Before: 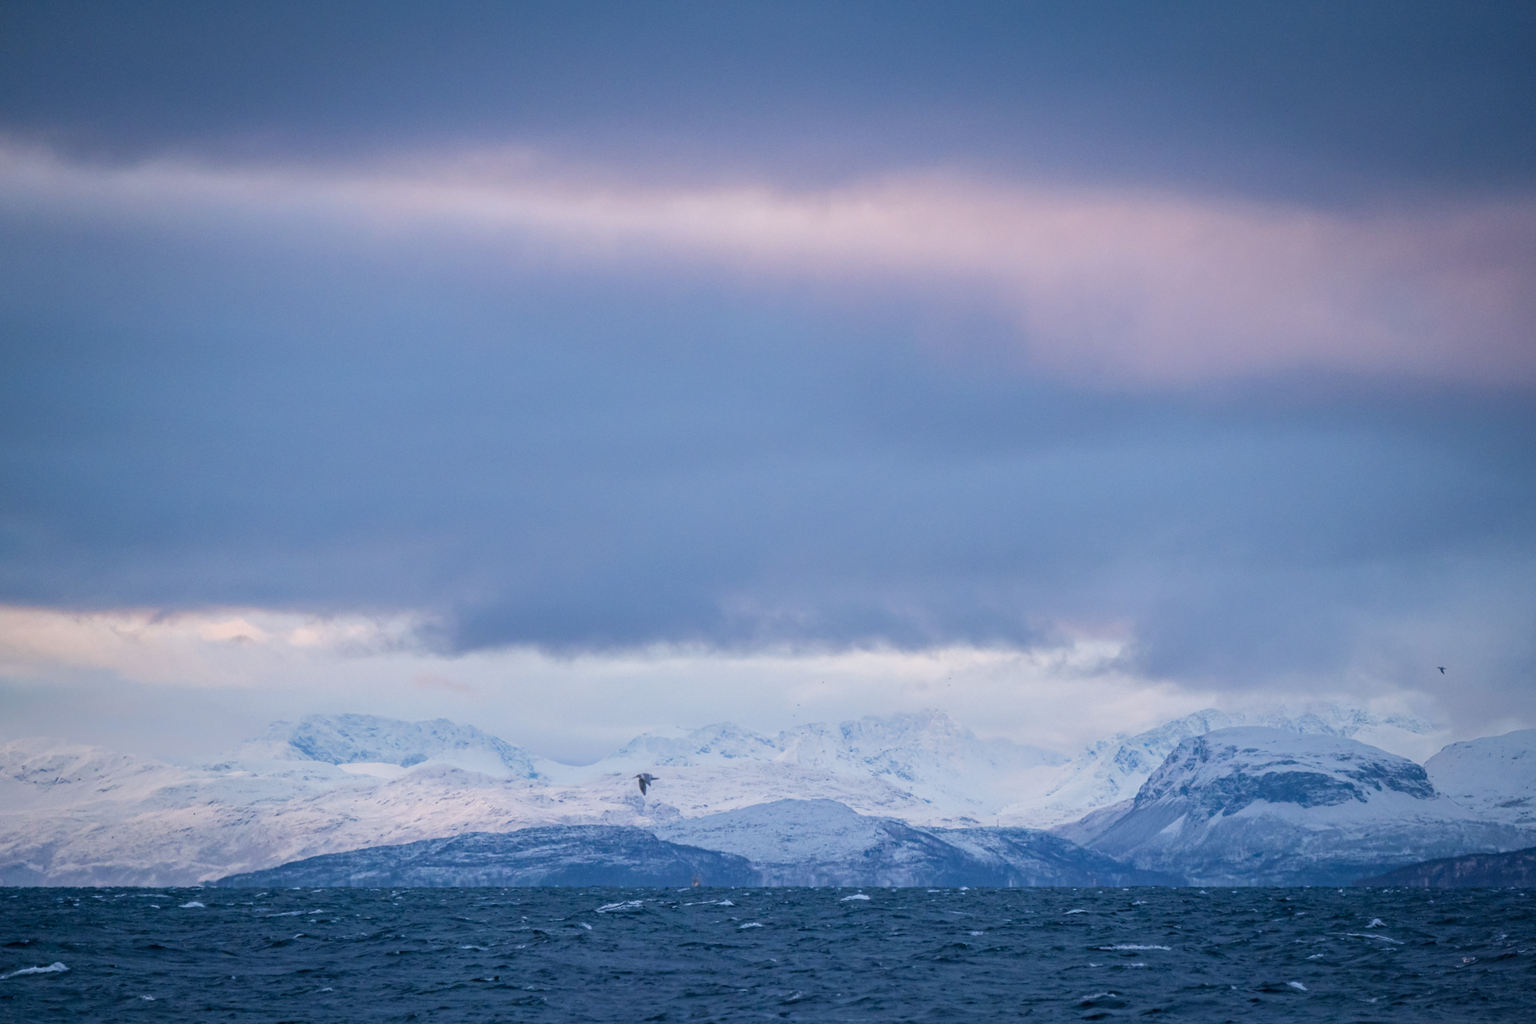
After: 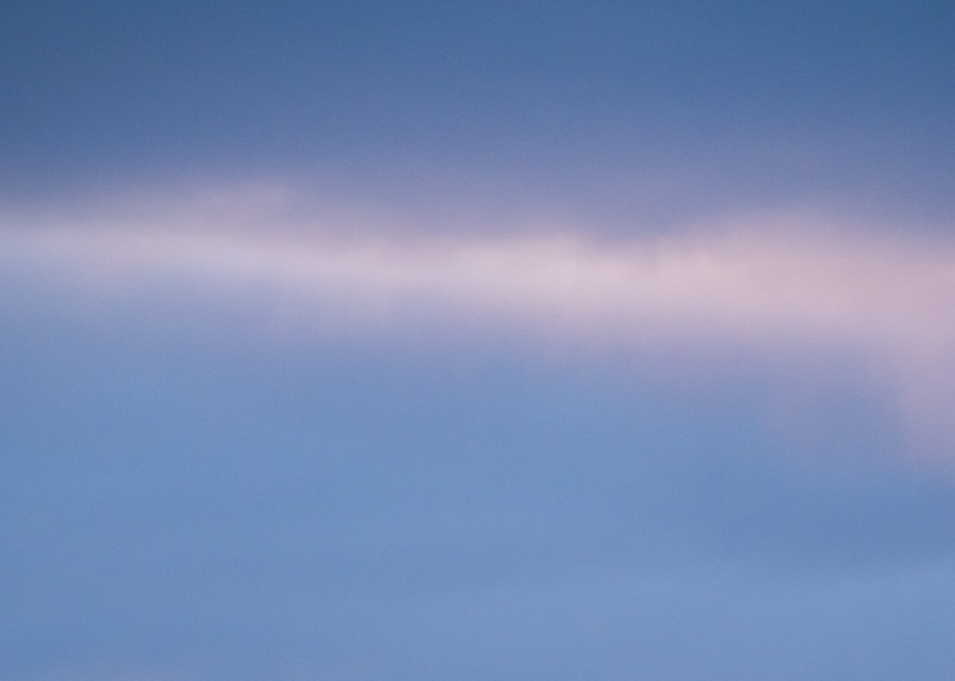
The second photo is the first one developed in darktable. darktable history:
crop: left 19.816%, right 30.437%, bottom 46.742%
